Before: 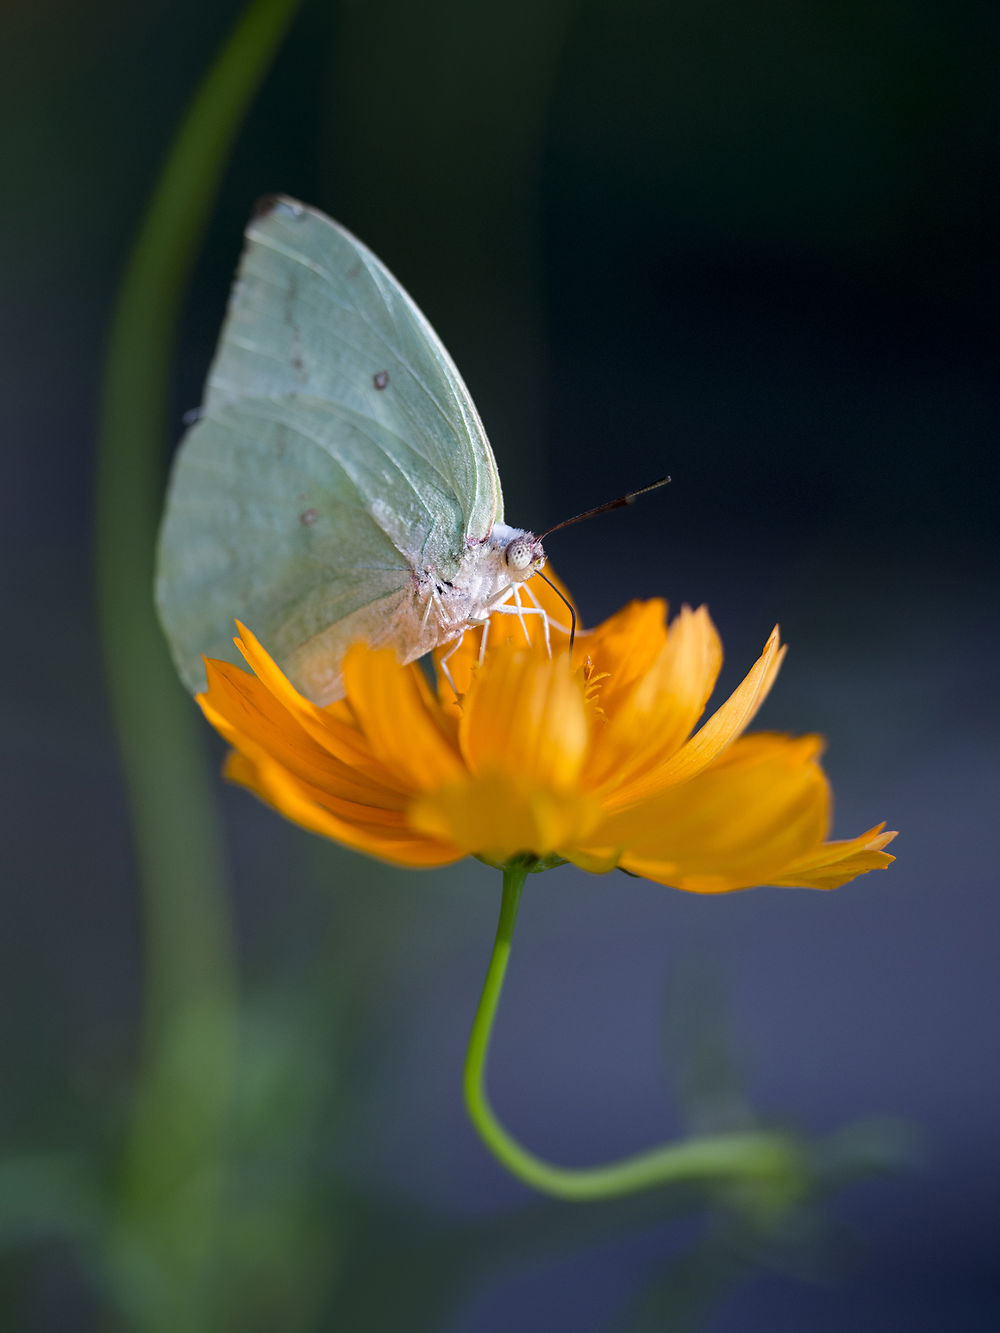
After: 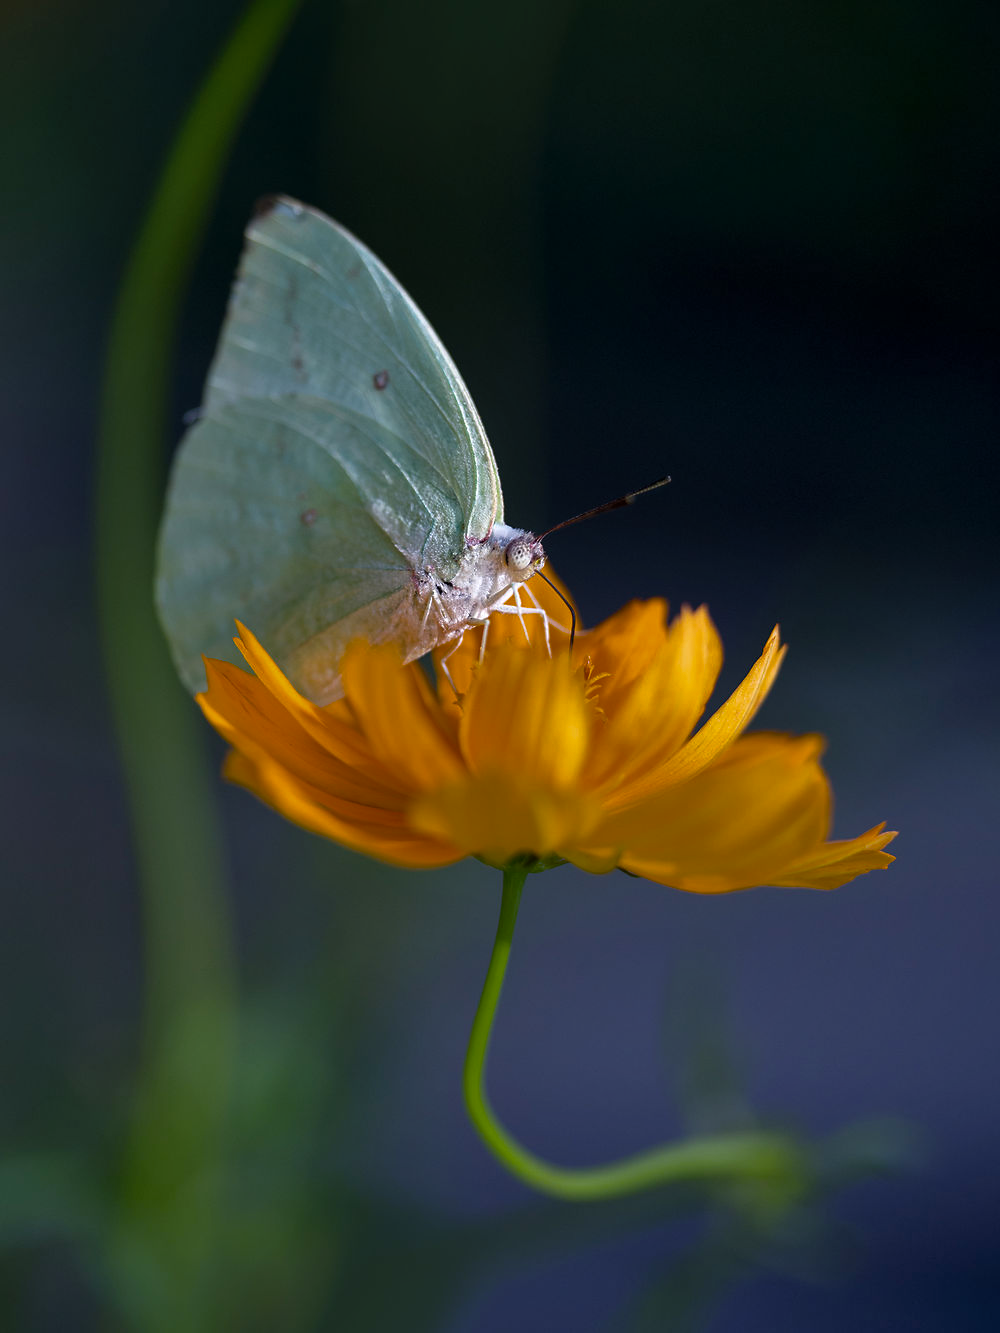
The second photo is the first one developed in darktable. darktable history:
tone equalizer: on, module defaults
color balance rgb: perceptual saturation grading › global saturation 25%, global vibrance 20%
rgb curve: curves: ch0 [(0, 0) (0.415, 0.237) (1, 1)]
shadows and highlights: shadows 37.27, highlights -28.18, soften with gaussian
